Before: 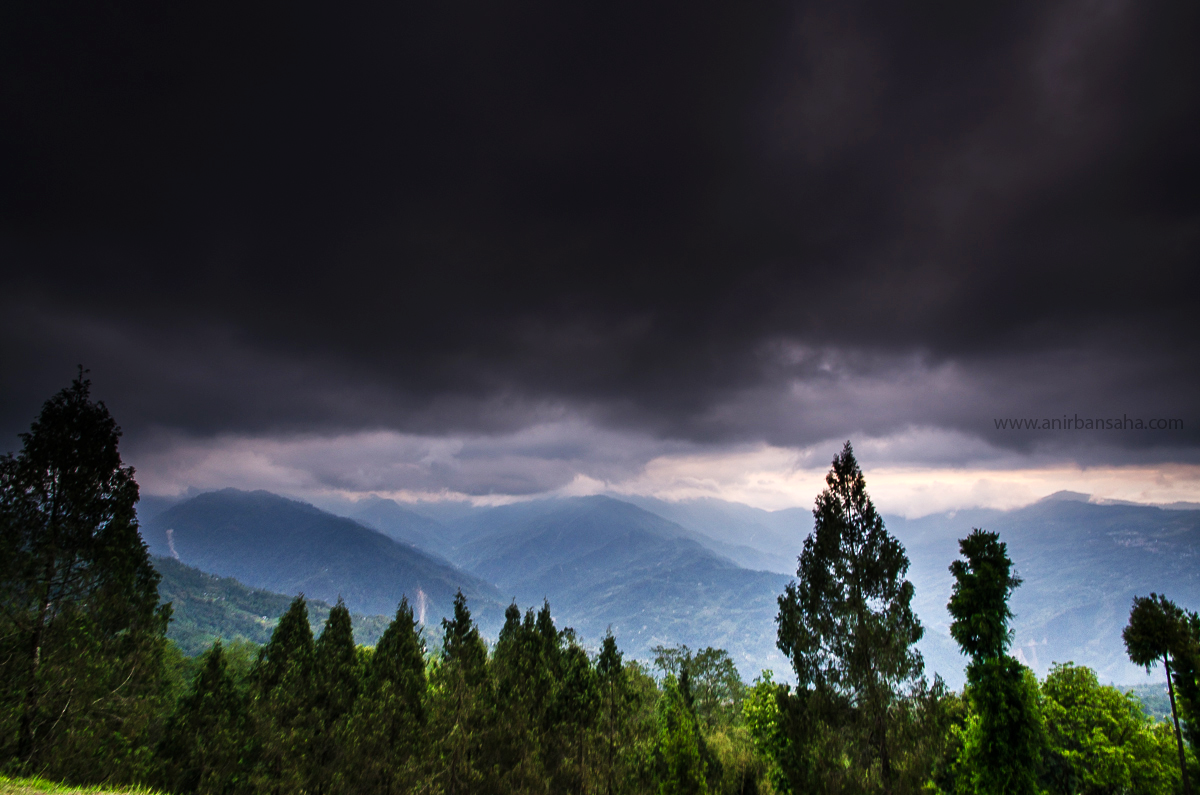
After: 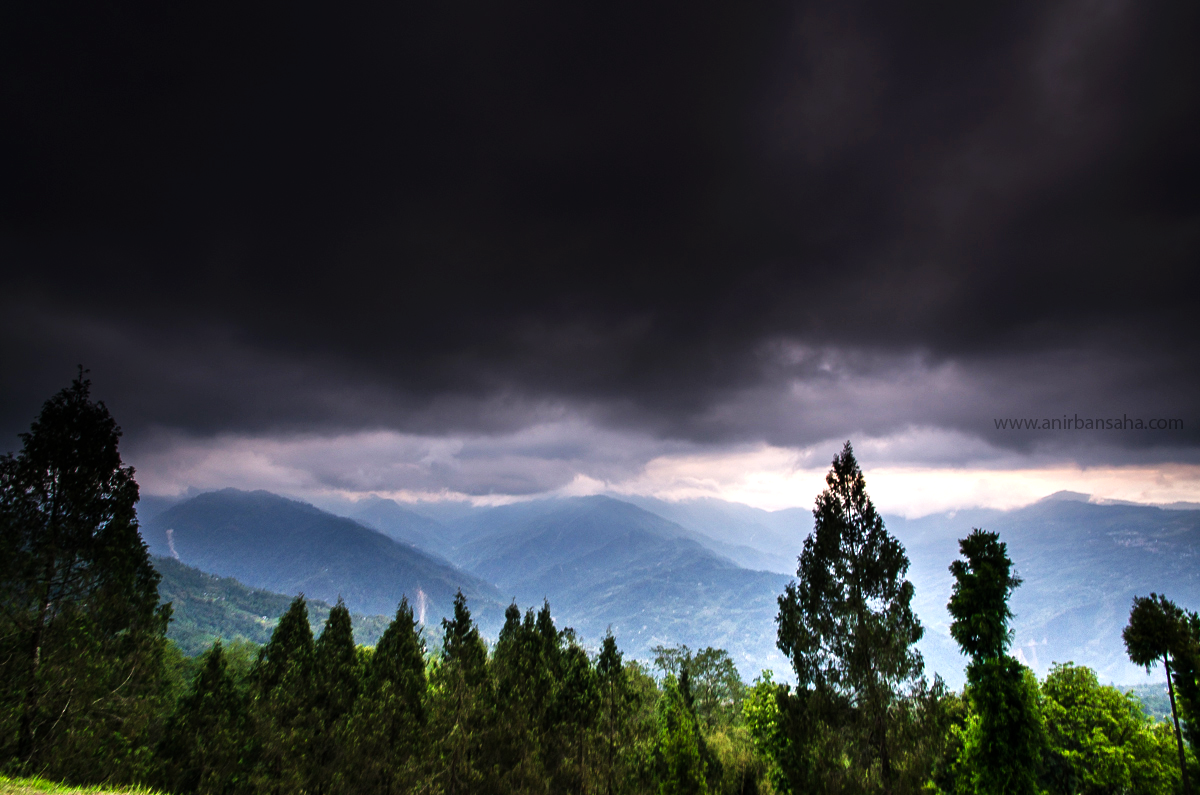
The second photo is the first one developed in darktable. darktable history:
tone equalizer: -8 EV -0.423 EV, -7 EV -0.371 EV, -6 EV -0.298 EV, -5 EV -0.253 EV, -3 EV 0.191 EV, -2 EV 0.351 EV, -1 EV 0.365 EV, +0 EV 0.404 EV
